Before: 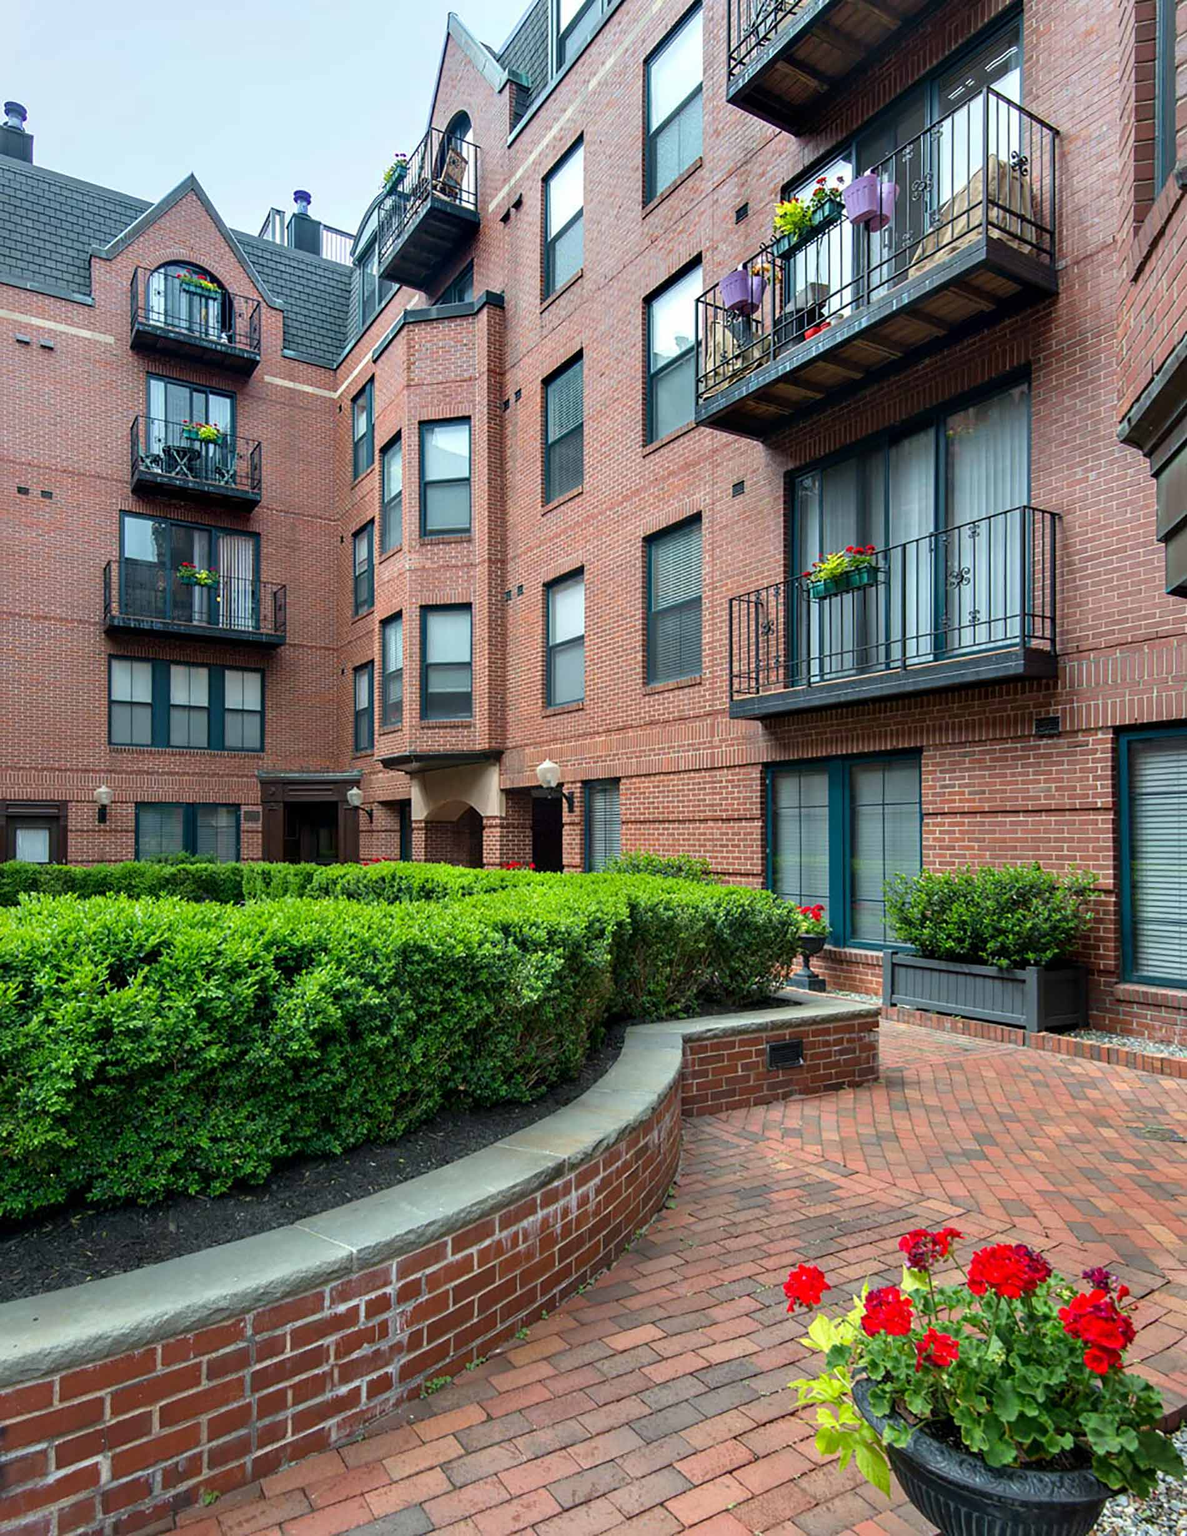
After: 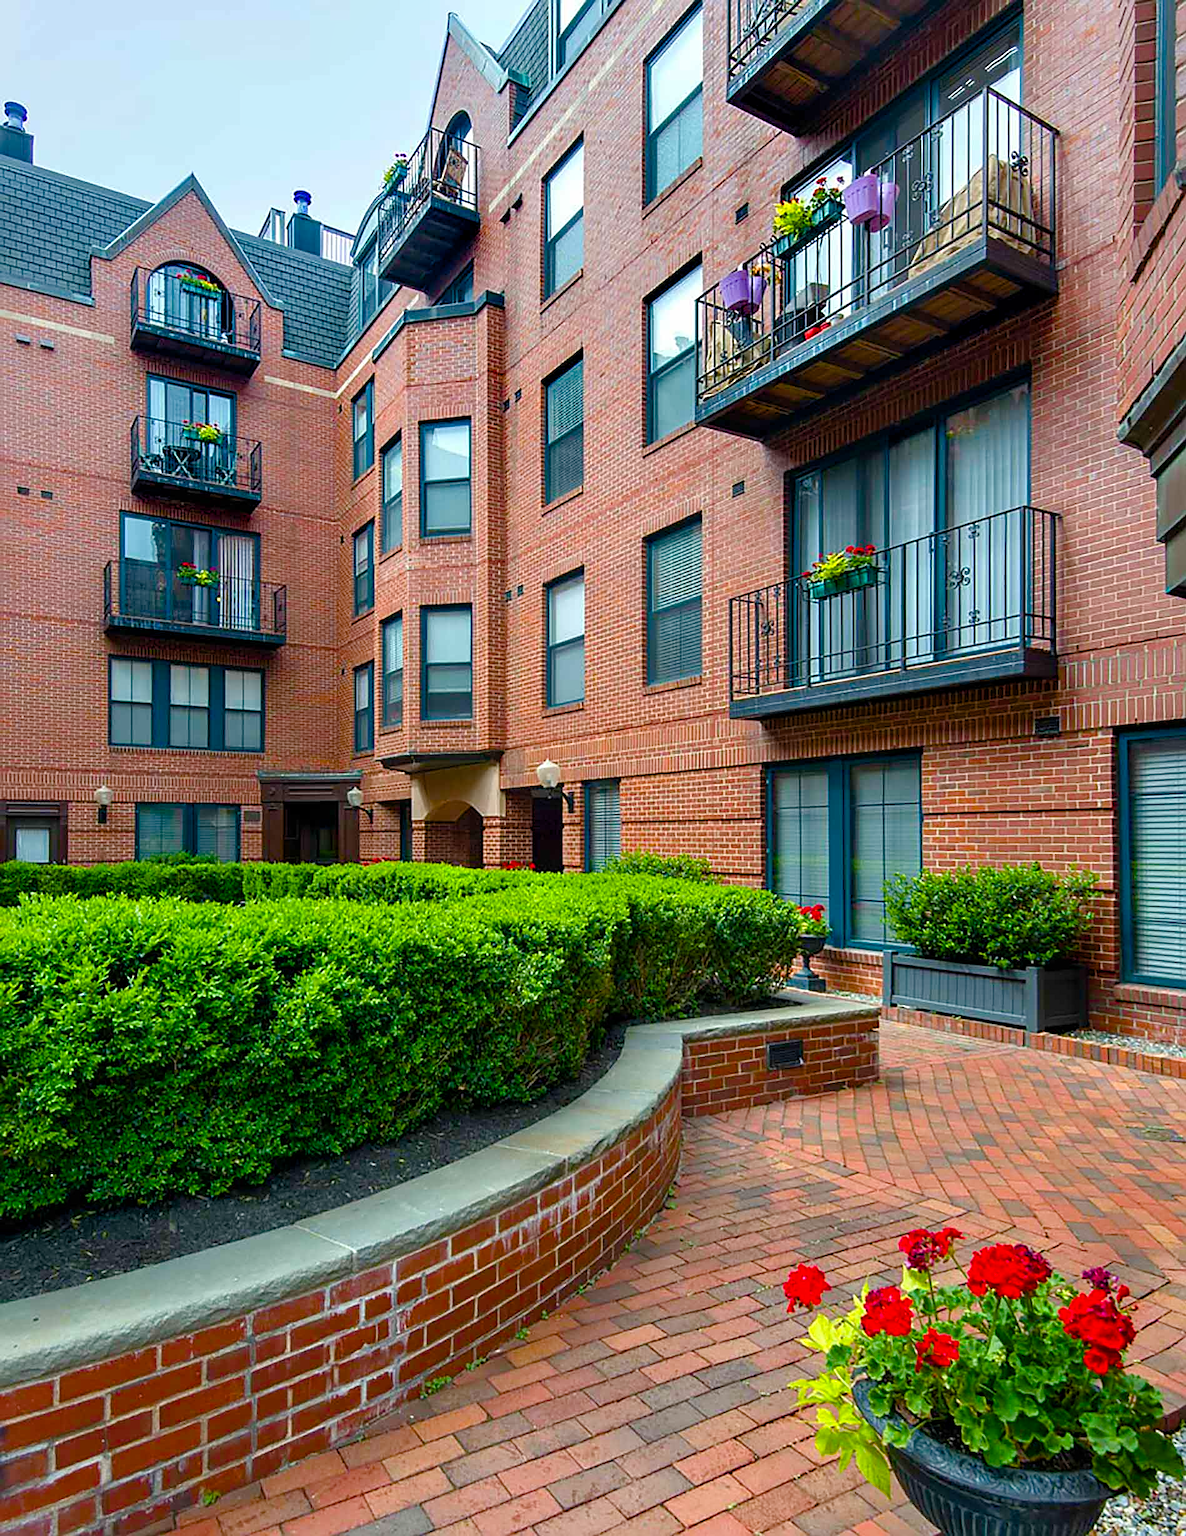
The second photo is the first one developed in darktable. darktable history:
color balance rgb: linear chroma grading › global chroma 18.9%, perceptual saturation grading › global saturation 20%, perceptual saturation grading › highlights -25%, perceptual saturation grading › shadows 50%, global vibrance 18.93%
sharpen: on, module defaults
shadows and highlights: shadows 25, highlights -25
